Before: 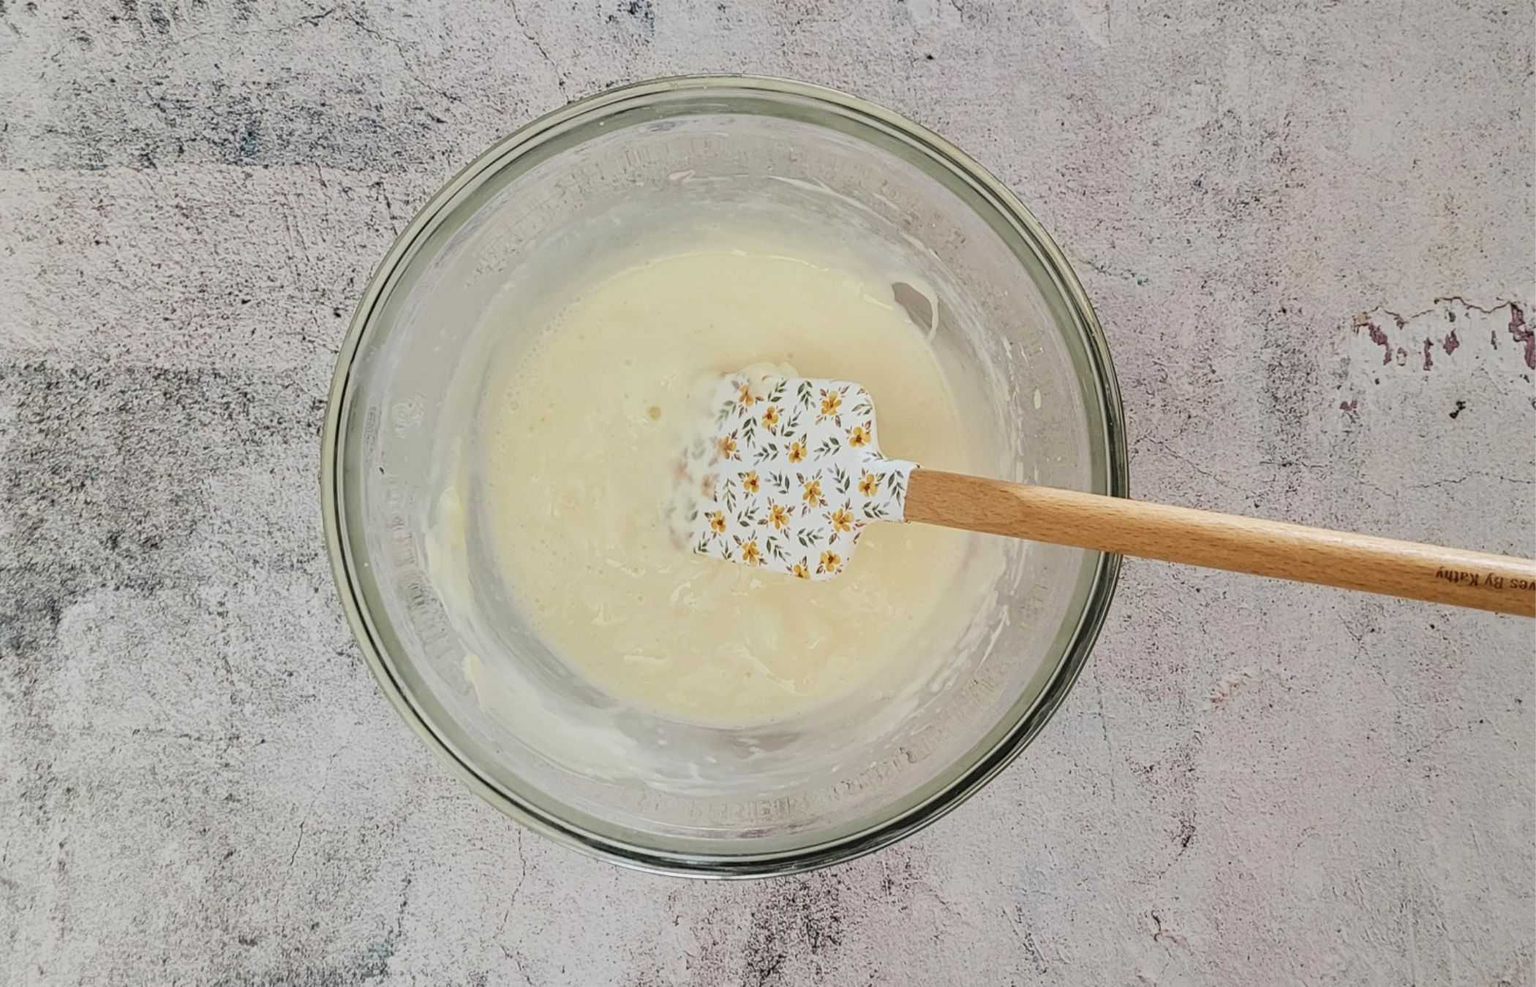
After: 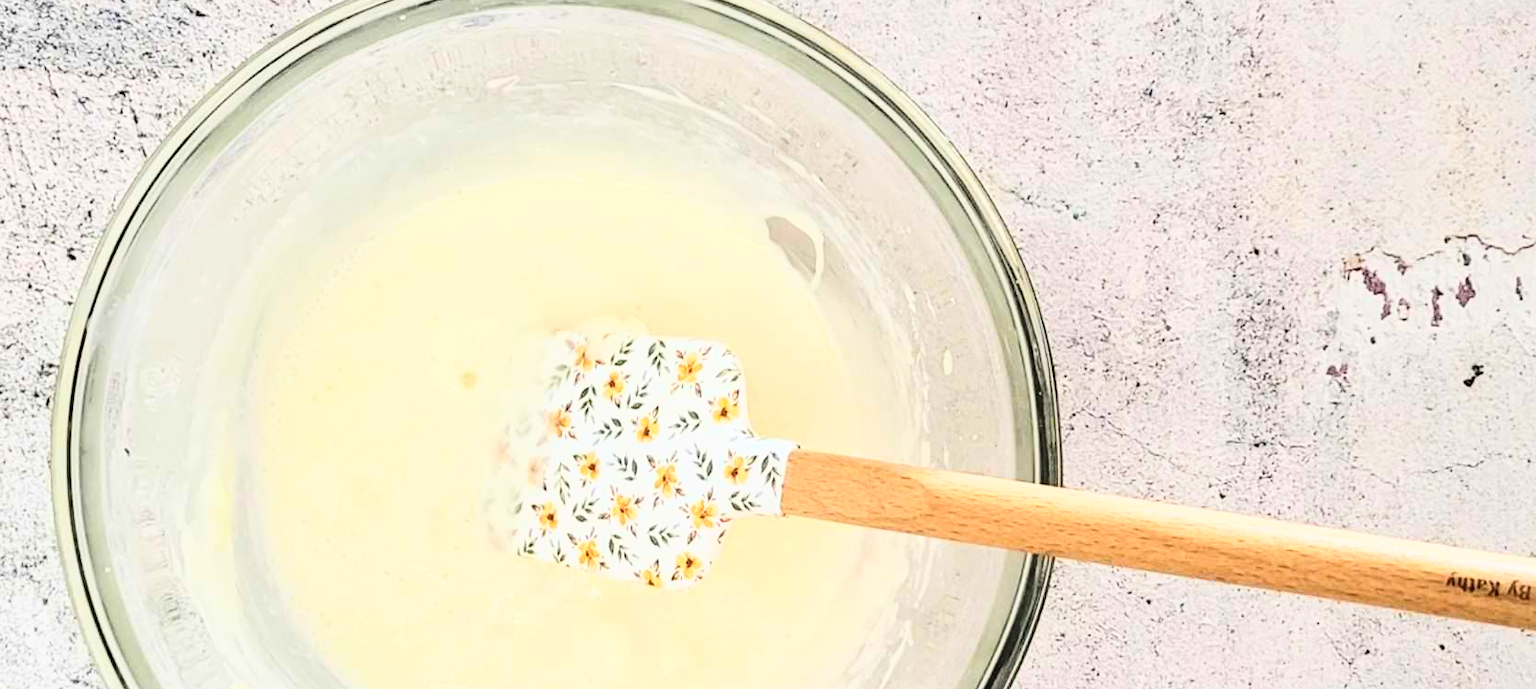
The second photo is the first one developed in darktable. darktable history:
base curve: curves: ch0 [(0, 0) (0.007, 0.004) (0.027, 0.03) (0.046, 0.07) (0.207, 0.54) (0.442, 0.872) (0.673, 0.972) (1, 1)]
crop: left 18.262%, top 11.112%, right 1.792%, bottom 33.05%
